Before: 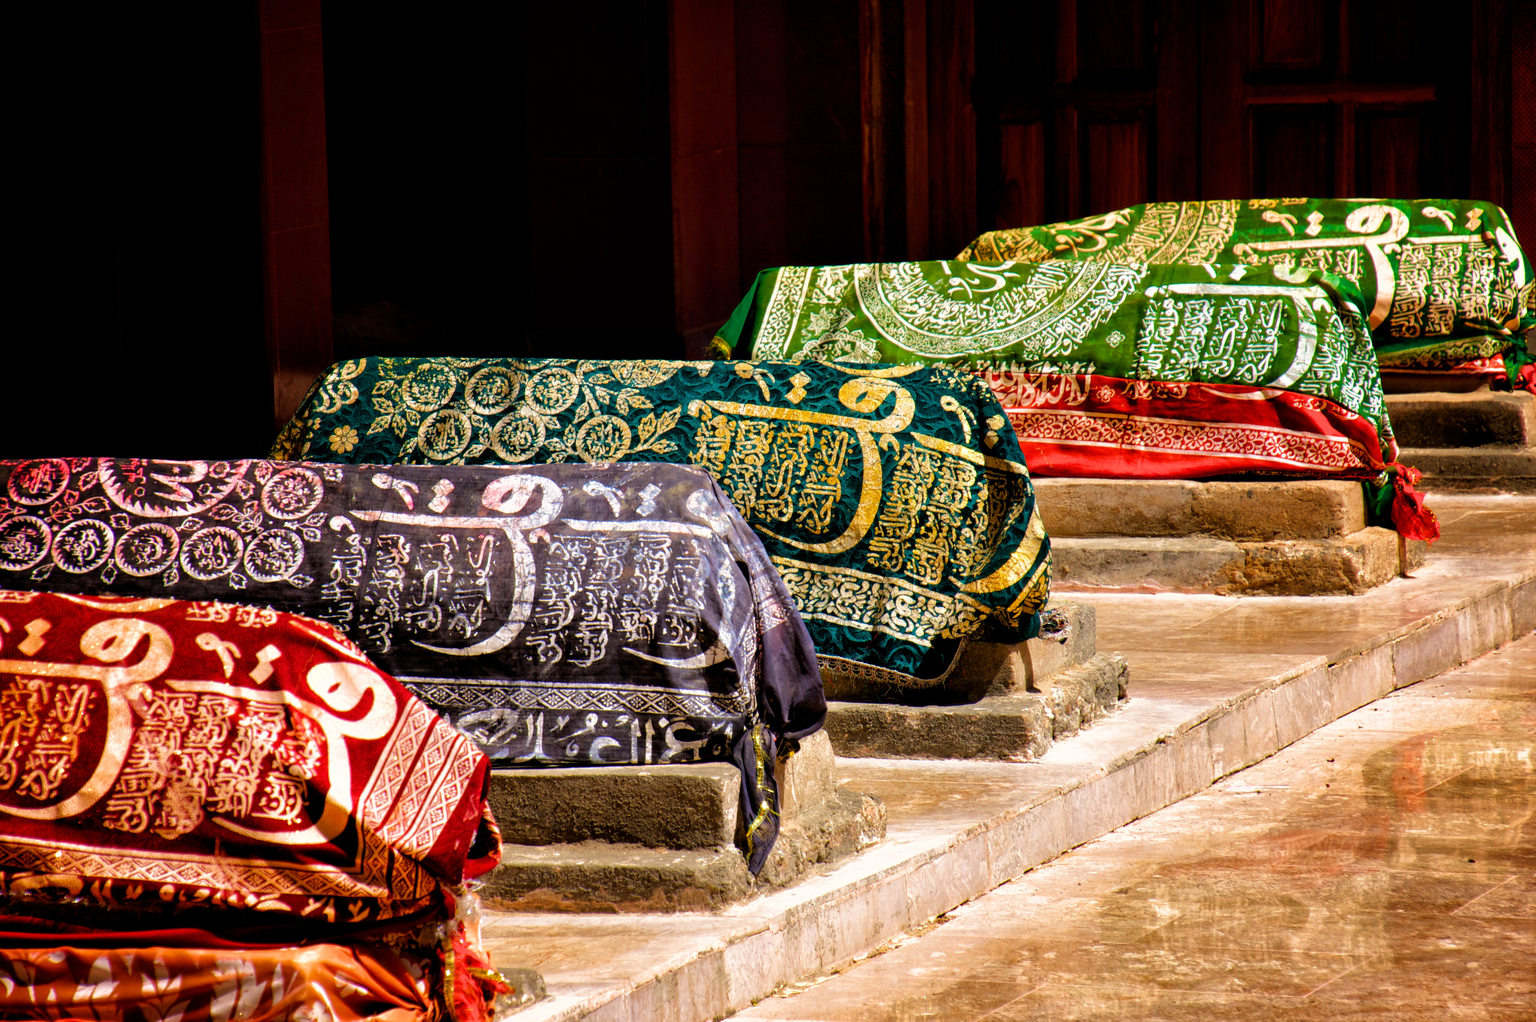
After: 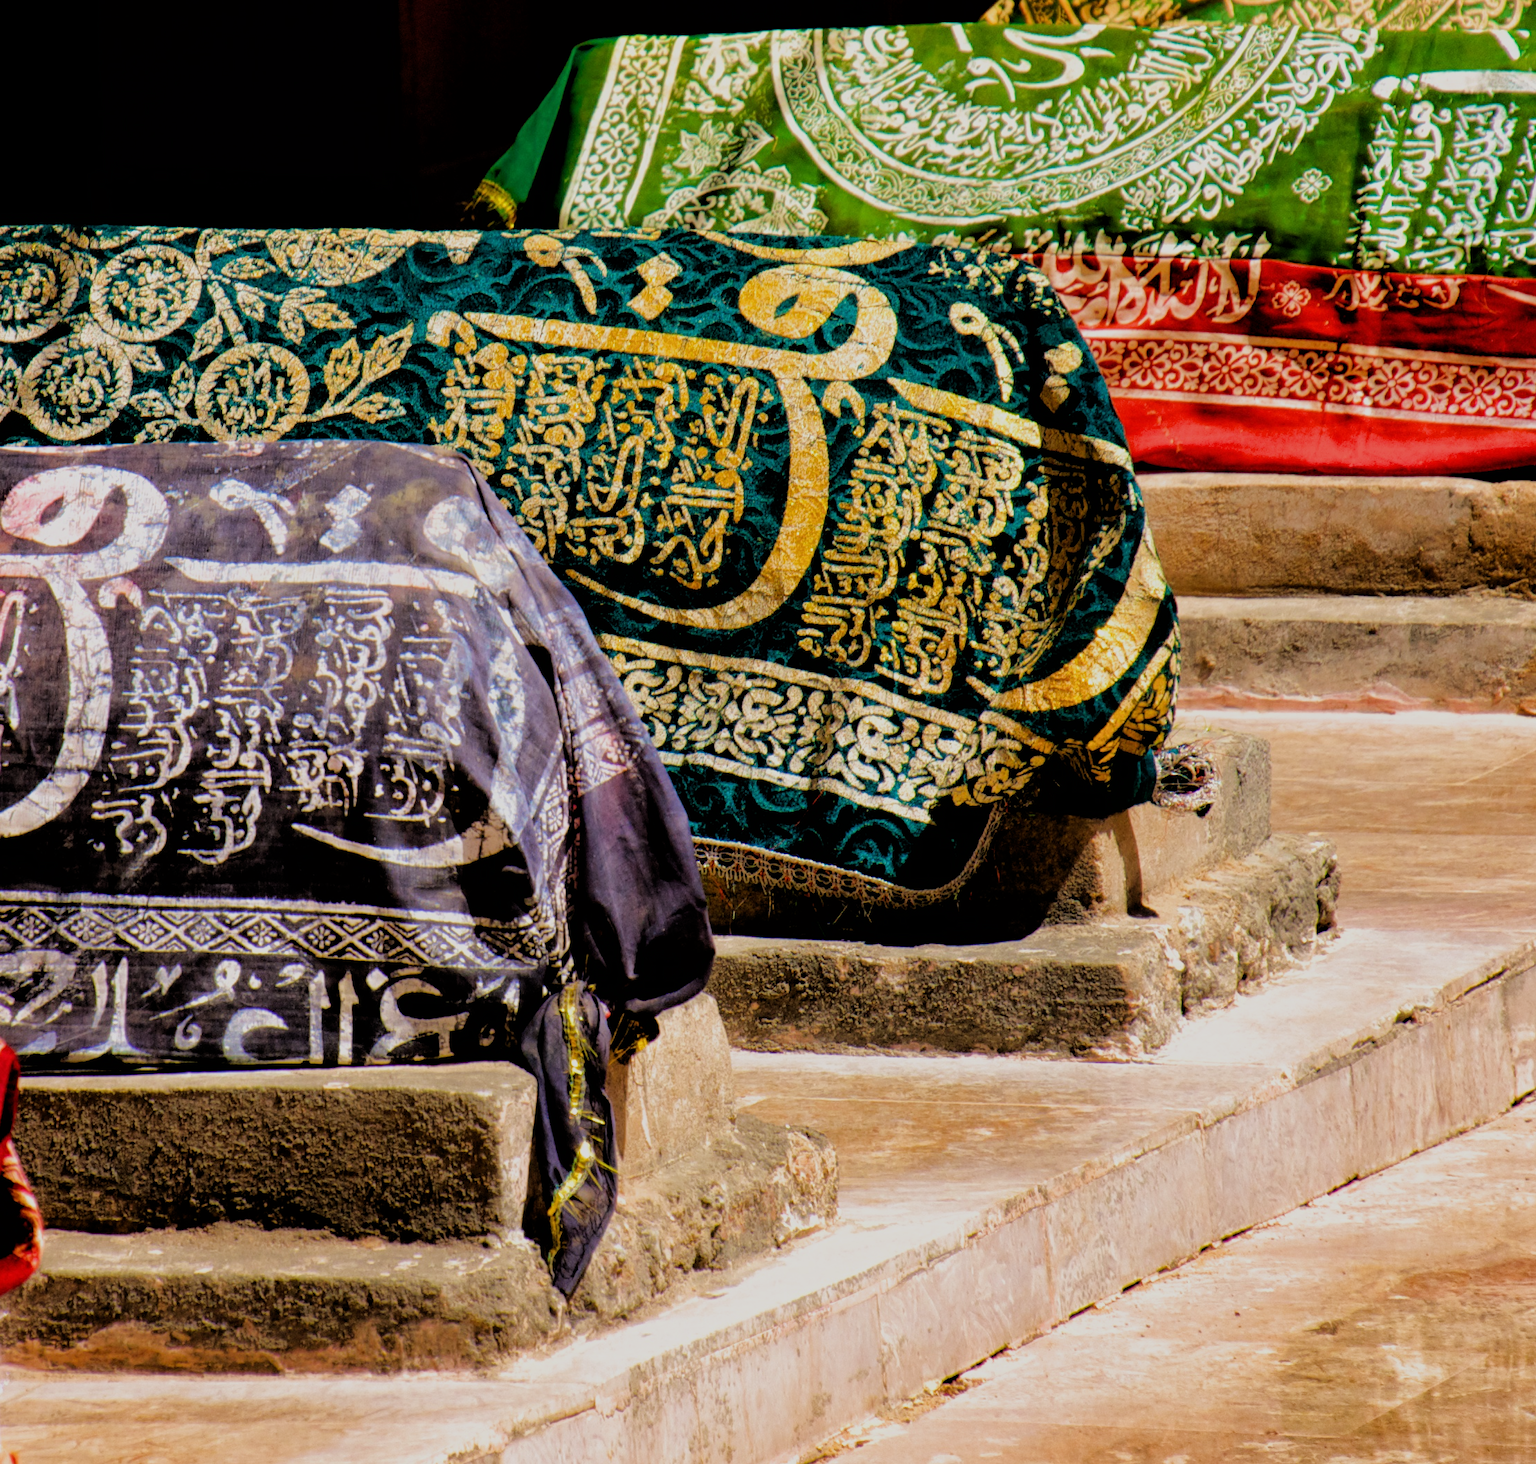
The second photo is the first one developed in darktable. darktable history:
crop: left 31.36%, top 24.439%, right 20.312%, bottom 6.309%
filmic rgb: black relative exposure -4.87 EV, white relative exposure 4.05 EV, hardness 2.83
tone equalizer: -8 EV 0.054 EV, mask exposure compensation -0.509 EV
